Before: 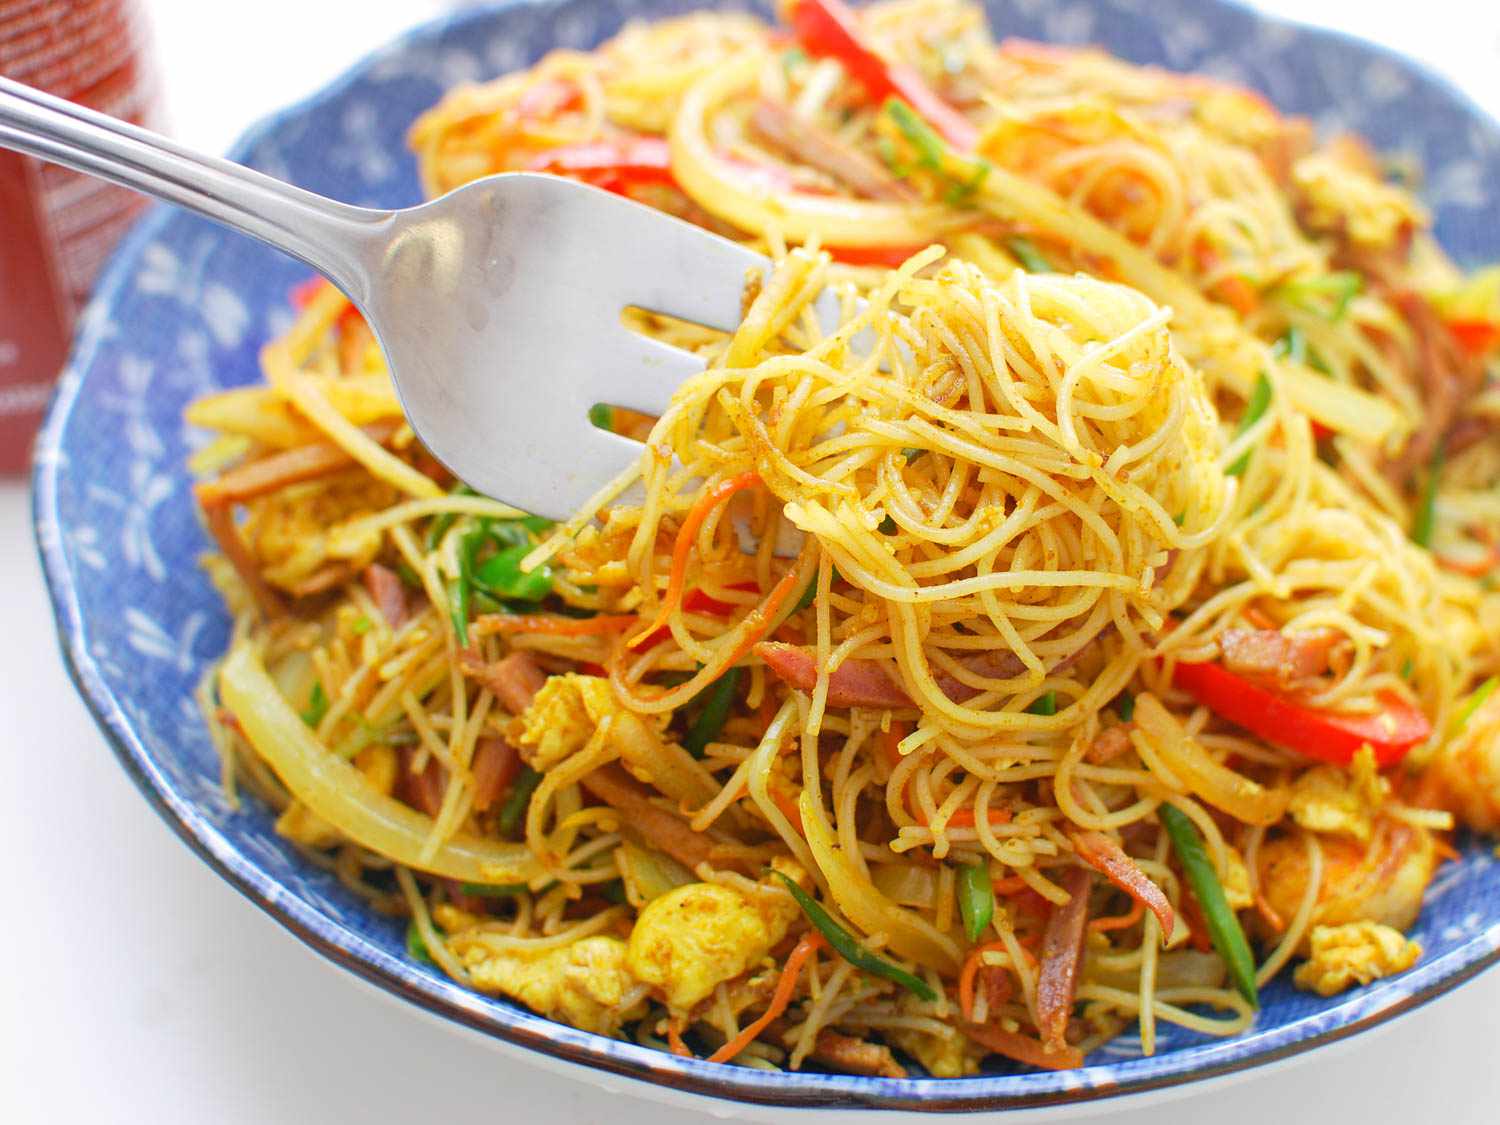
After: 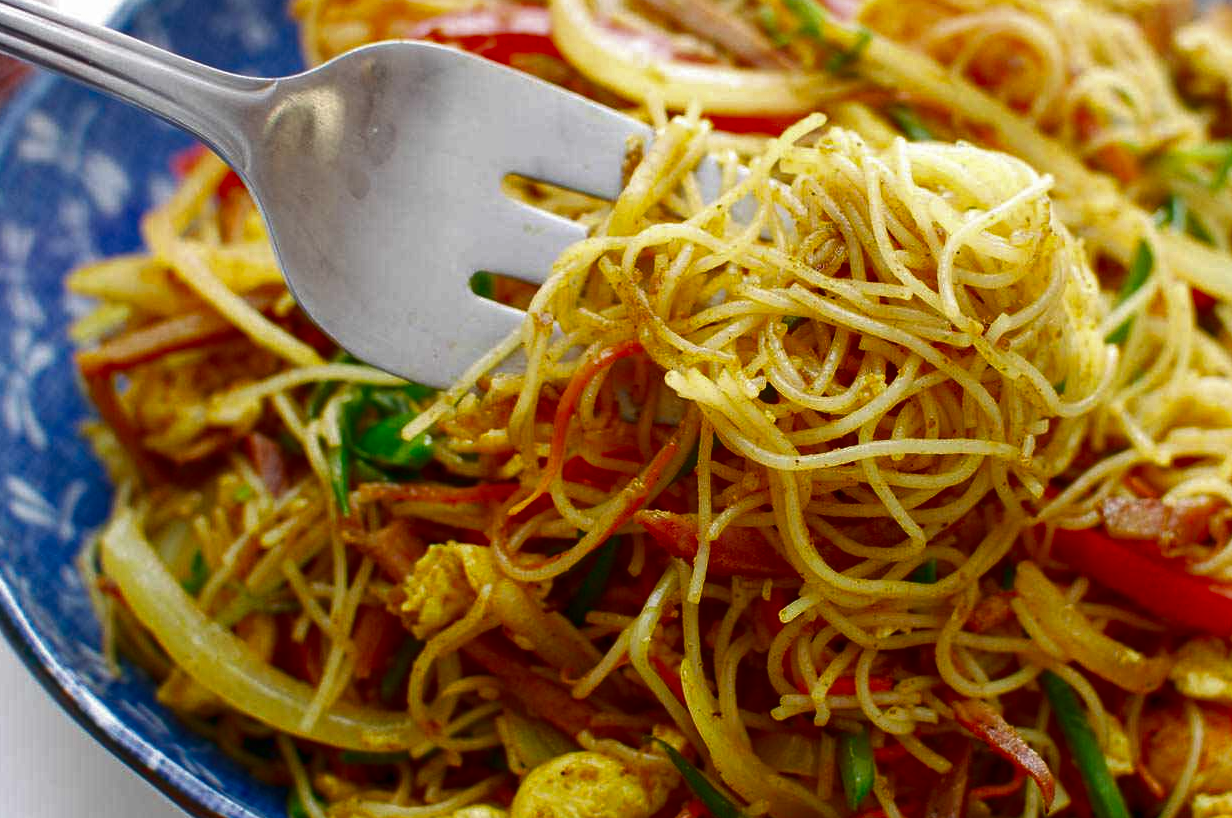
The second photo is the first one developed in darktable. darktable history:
crop: left 7.936%, top 11.759%, right 9.922%, bottom 15.452%
contrast brightness saturation: brightness -0.533
